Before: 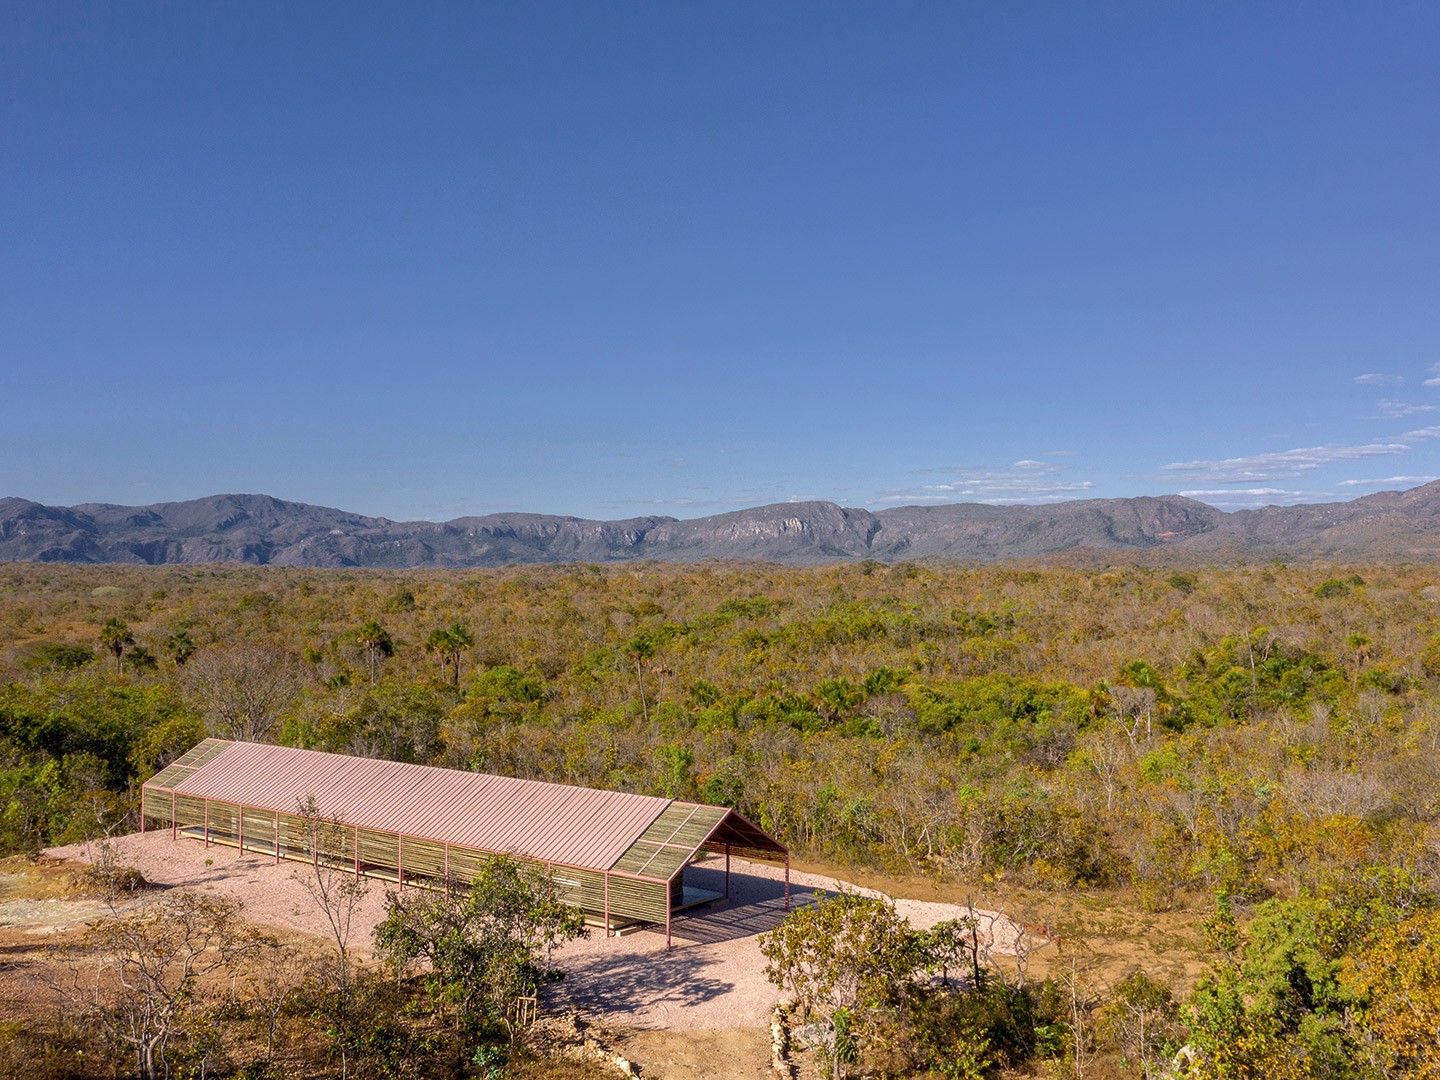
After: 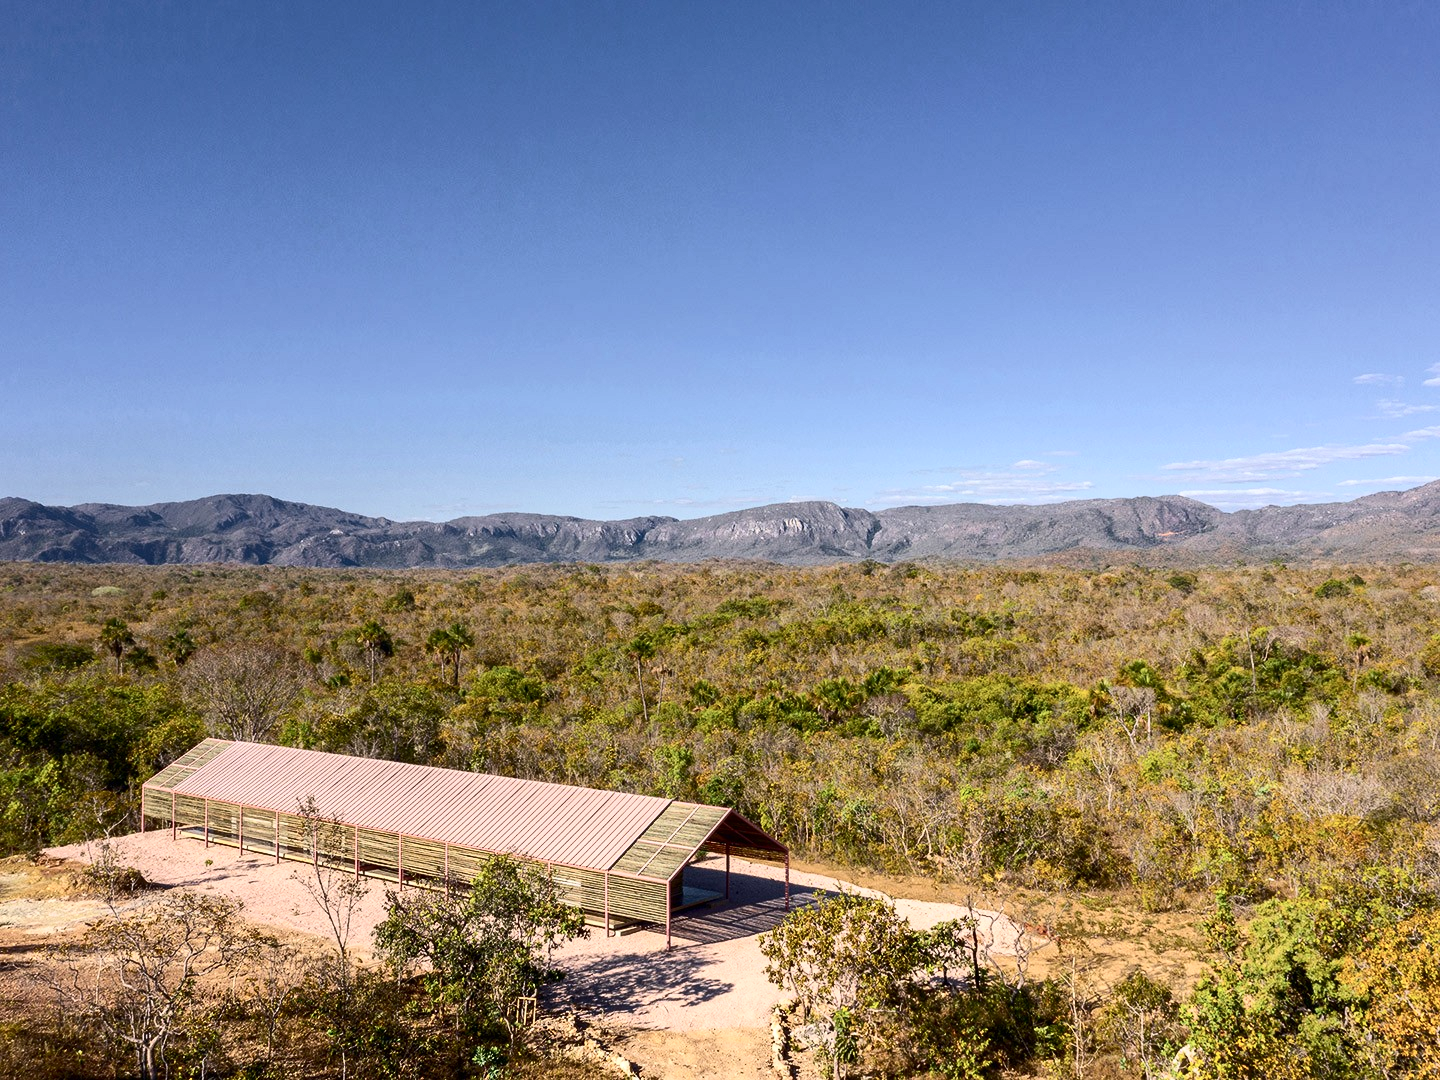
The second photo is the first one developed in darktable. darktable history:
contrast brightness saturation: contrast 0.375, brightness 0.11
tone equalizer: on, module defaults
